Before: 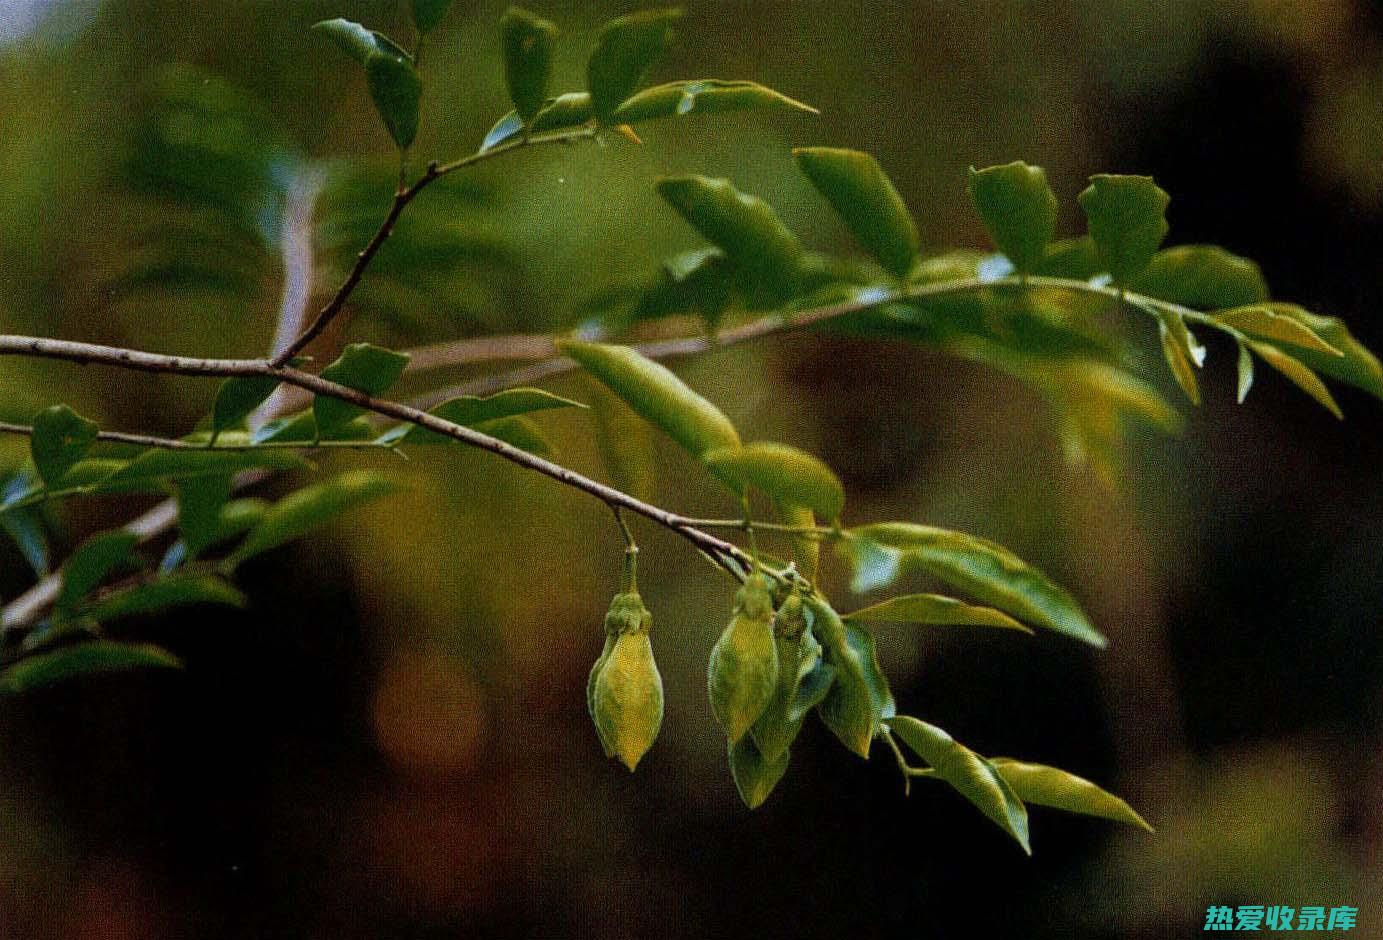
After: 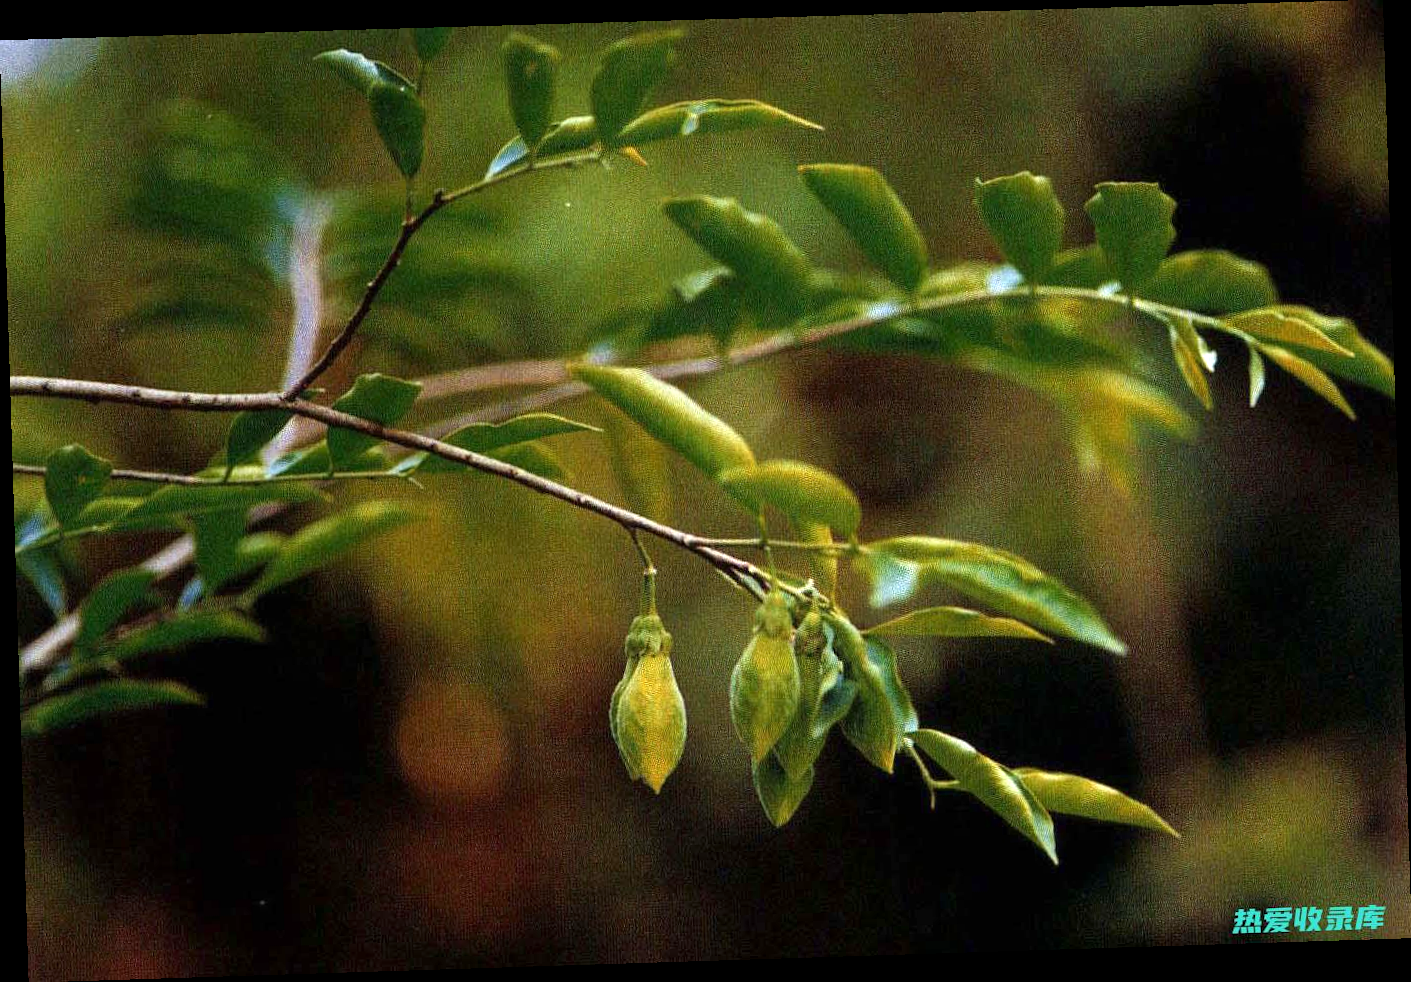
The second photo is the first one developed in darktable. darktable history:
rotate and perspective: rotation -1.77°, lens shift (horizontal) 0.004, automatic cropping off
exposure: exposure 0.722 EV, compensate highlight preservation false
